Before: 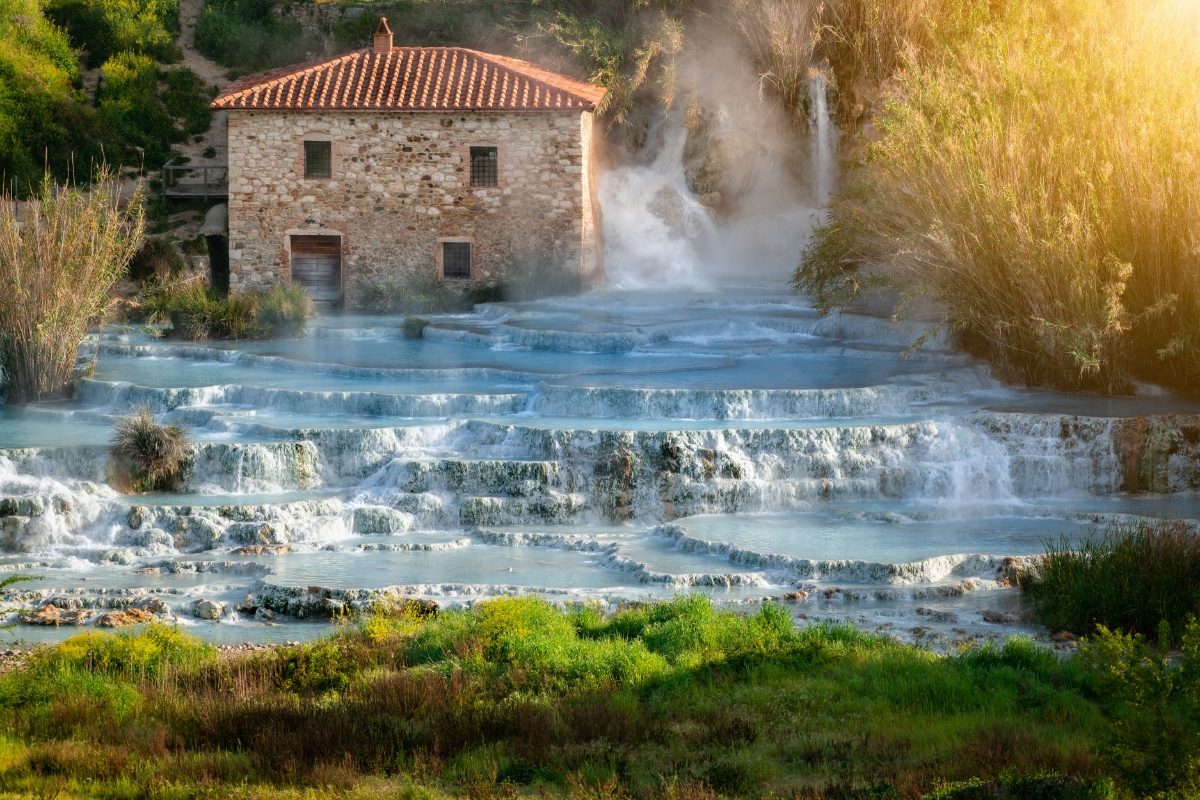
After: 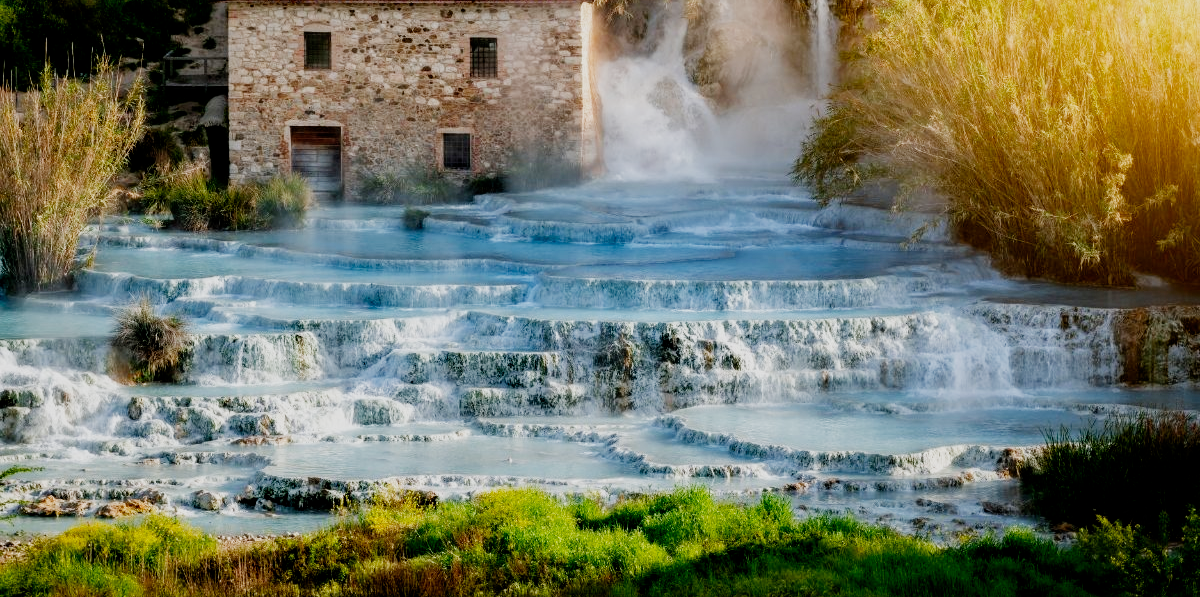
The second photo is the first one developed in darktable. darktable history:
filmic rgb: black relative exposure -7.5 EV, white relative exposure 5 EV, threshold 5.94 EV, hardness 3.34, contrast 1.299, preserve chrominance no, color science v4 (2020), contrast in shadows soft, enable highlight reconstruction true
crop: top 13.641%, bottom 11.418%
